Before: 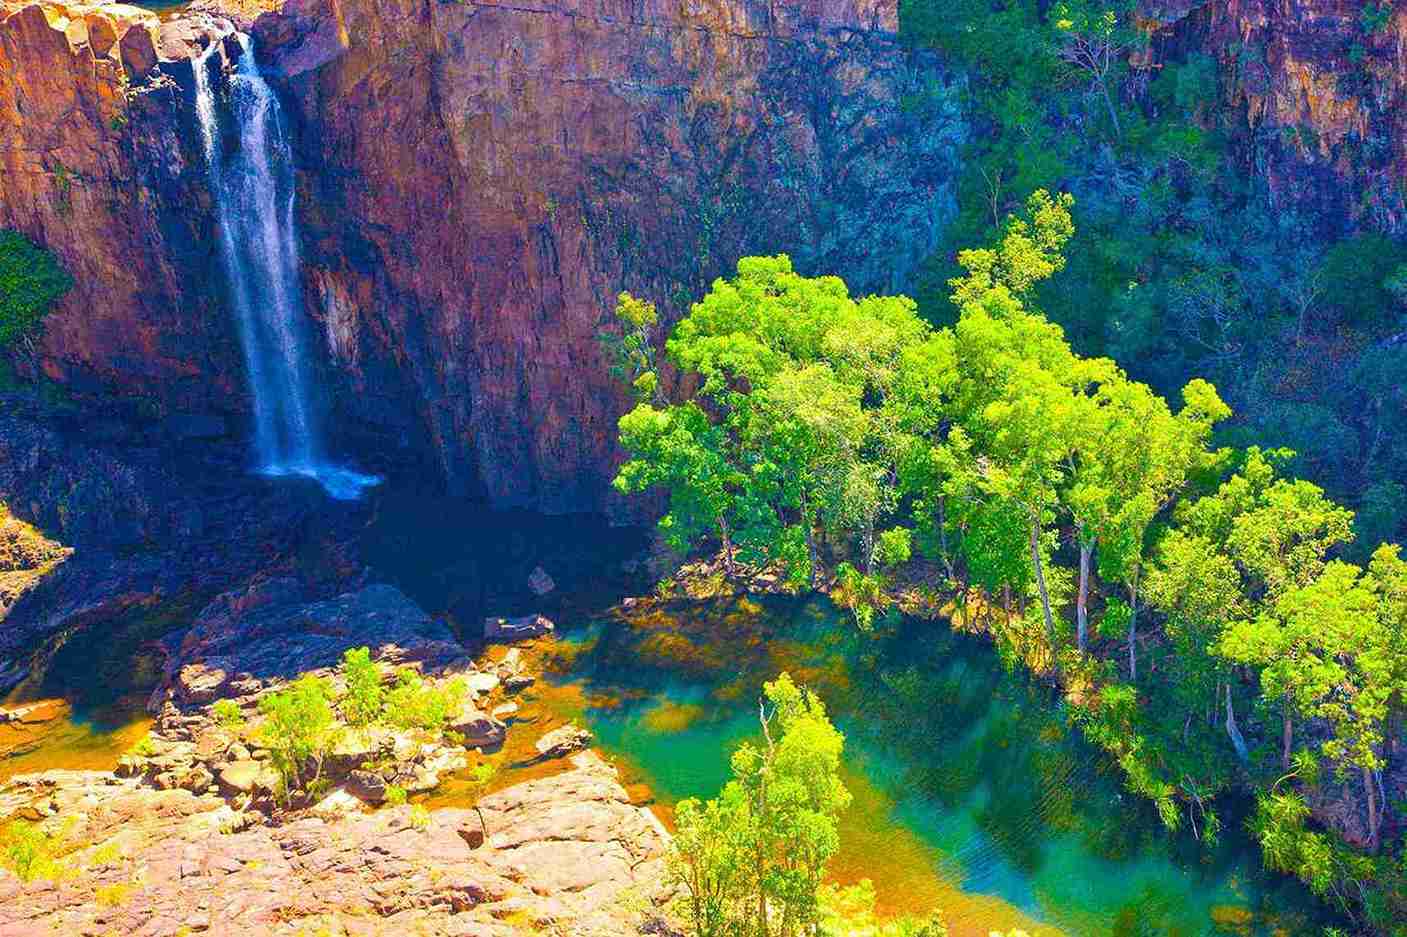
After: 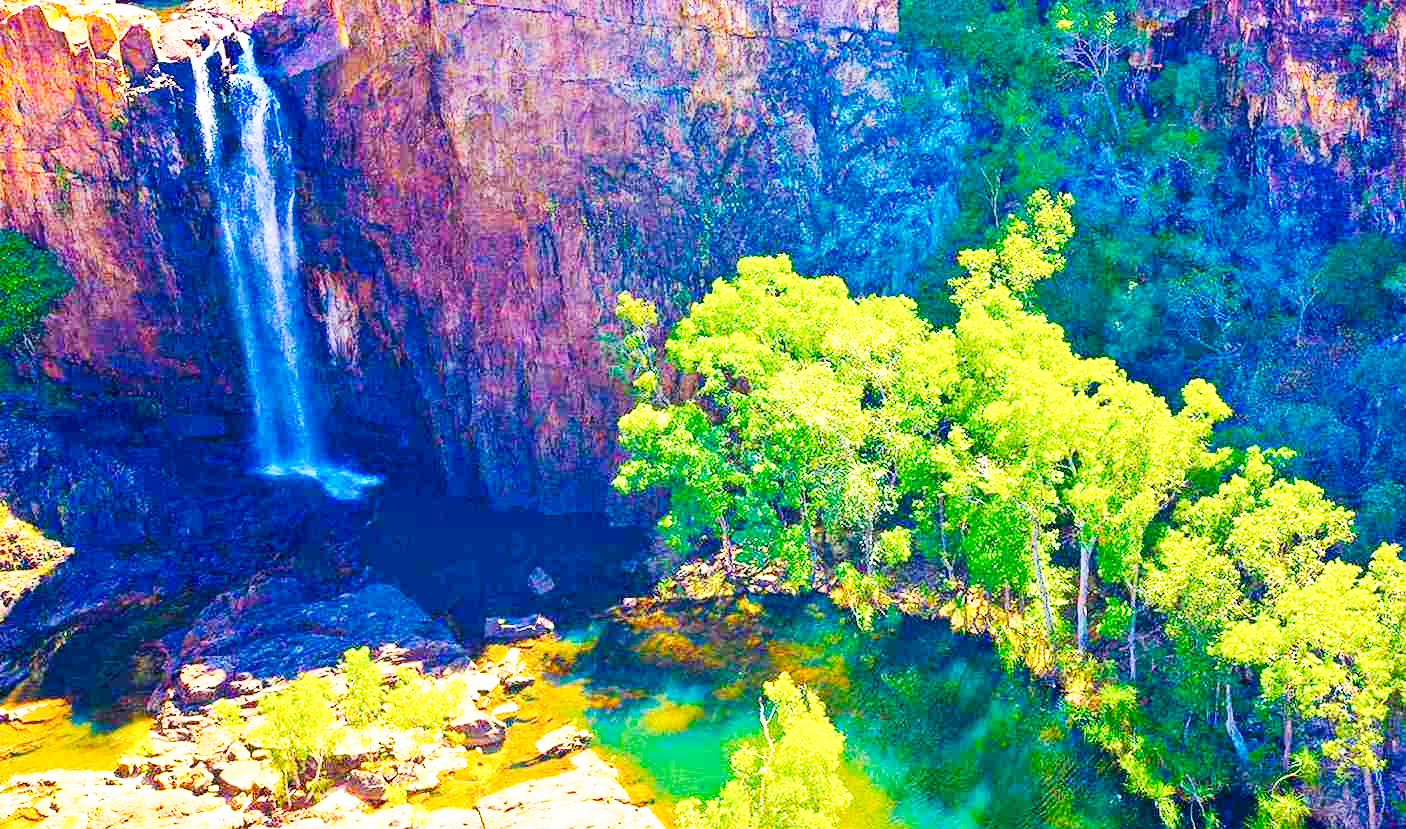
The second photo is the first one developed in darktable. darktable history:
crop and rotate: top 0%, bottom 11.49%
base curve: curves: ch0 [(0, 0) (0.007, 0.004) (0.027, 0.03) (0.046, 0.07) (0.207, 0.54) (0.442, 0.872) (0.673, 0.972) (1, 1)], preserve colors none
